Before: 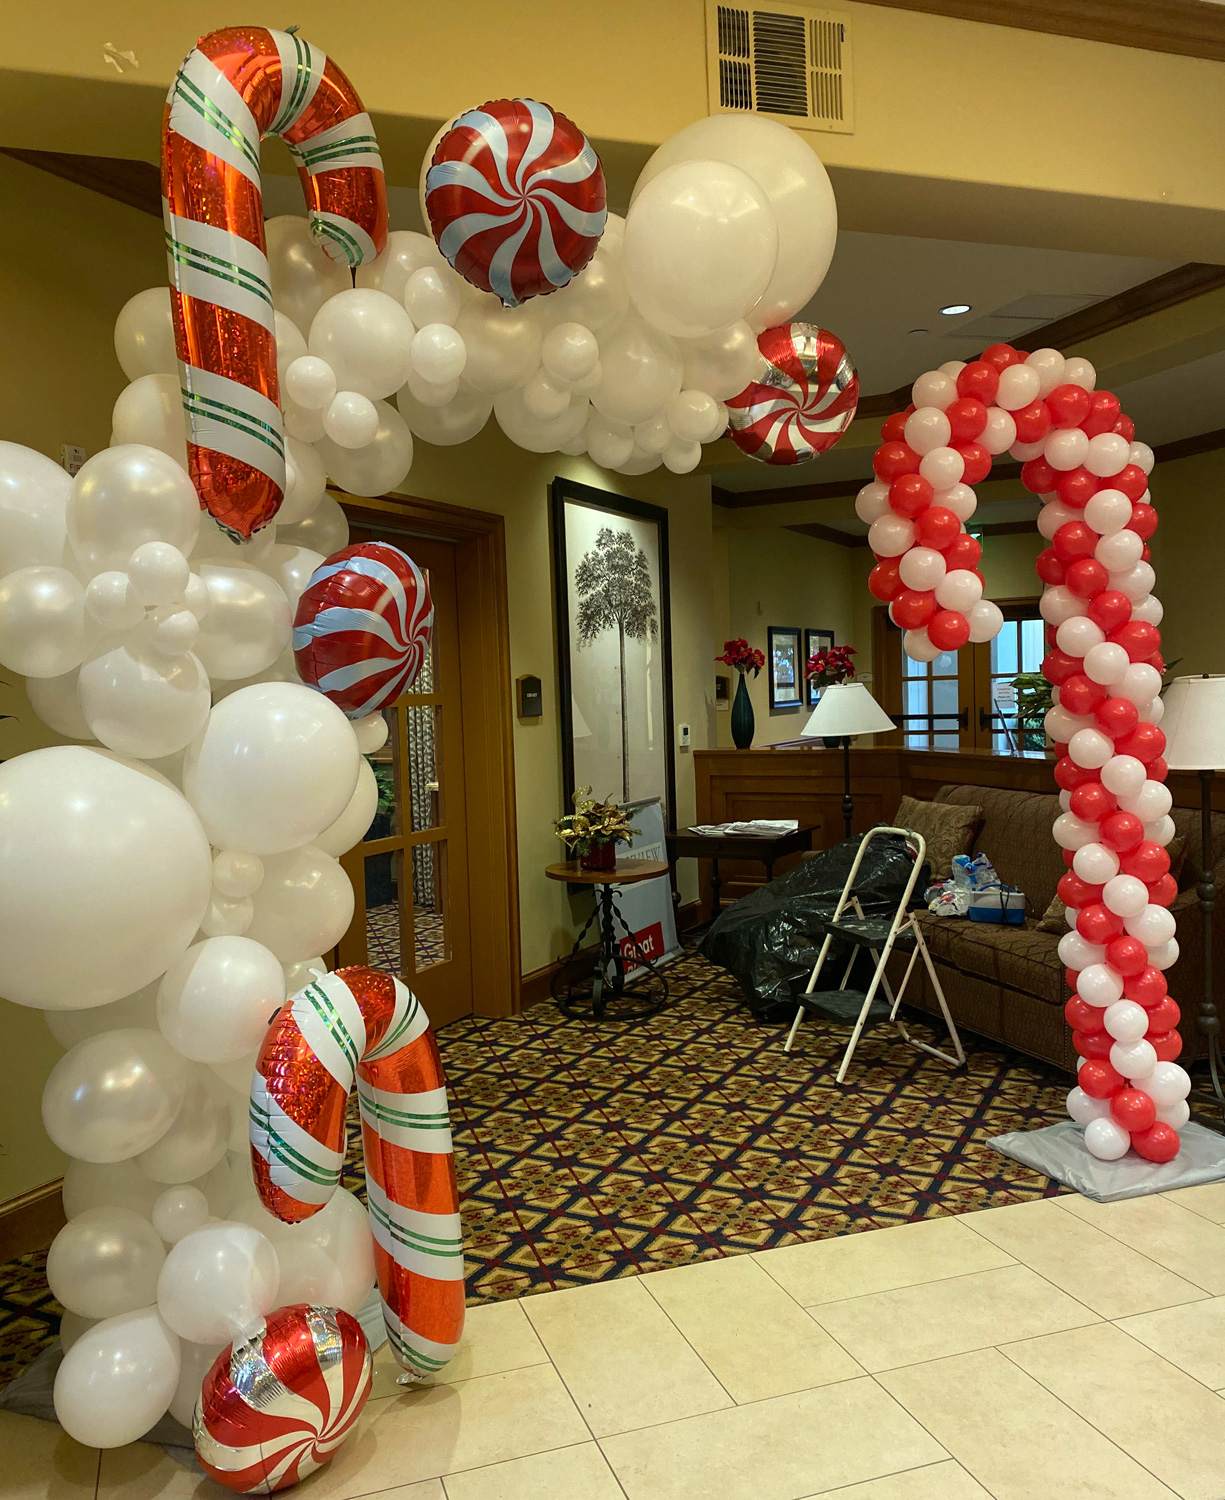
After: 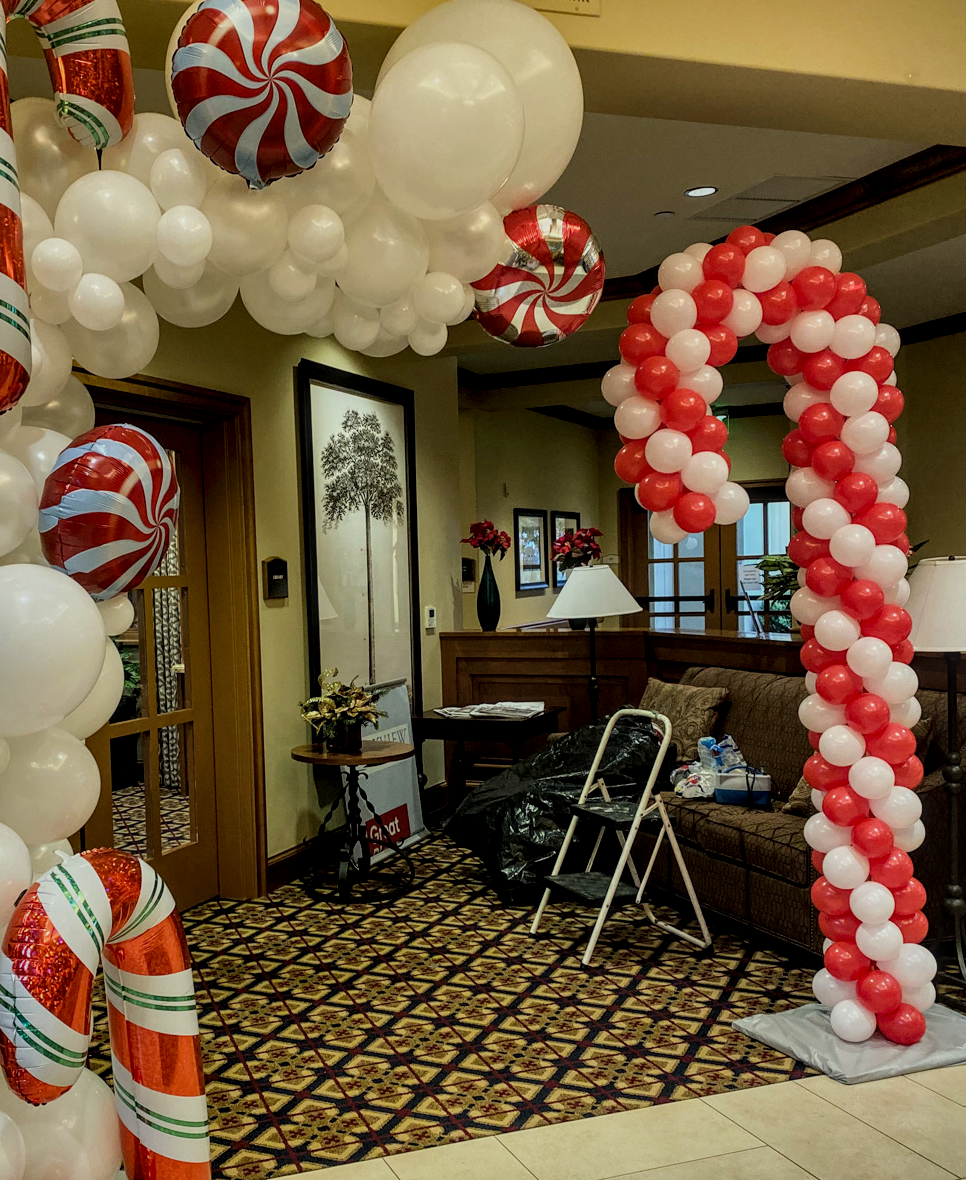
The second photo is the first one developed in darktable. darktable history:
crop and rotate: left 20.74%, top 7.912%, right 0.375%, bottom 13.378%
local contrast: highlights 61%, detail 143%, midtone range 0.428
filmic rgb: black relative exposure -7.65 EV, white relative exposure 4.56 EV, hardness 3.61
shadows and highlights: shadows 24.5, highlights -78.15, soften with gaussian
